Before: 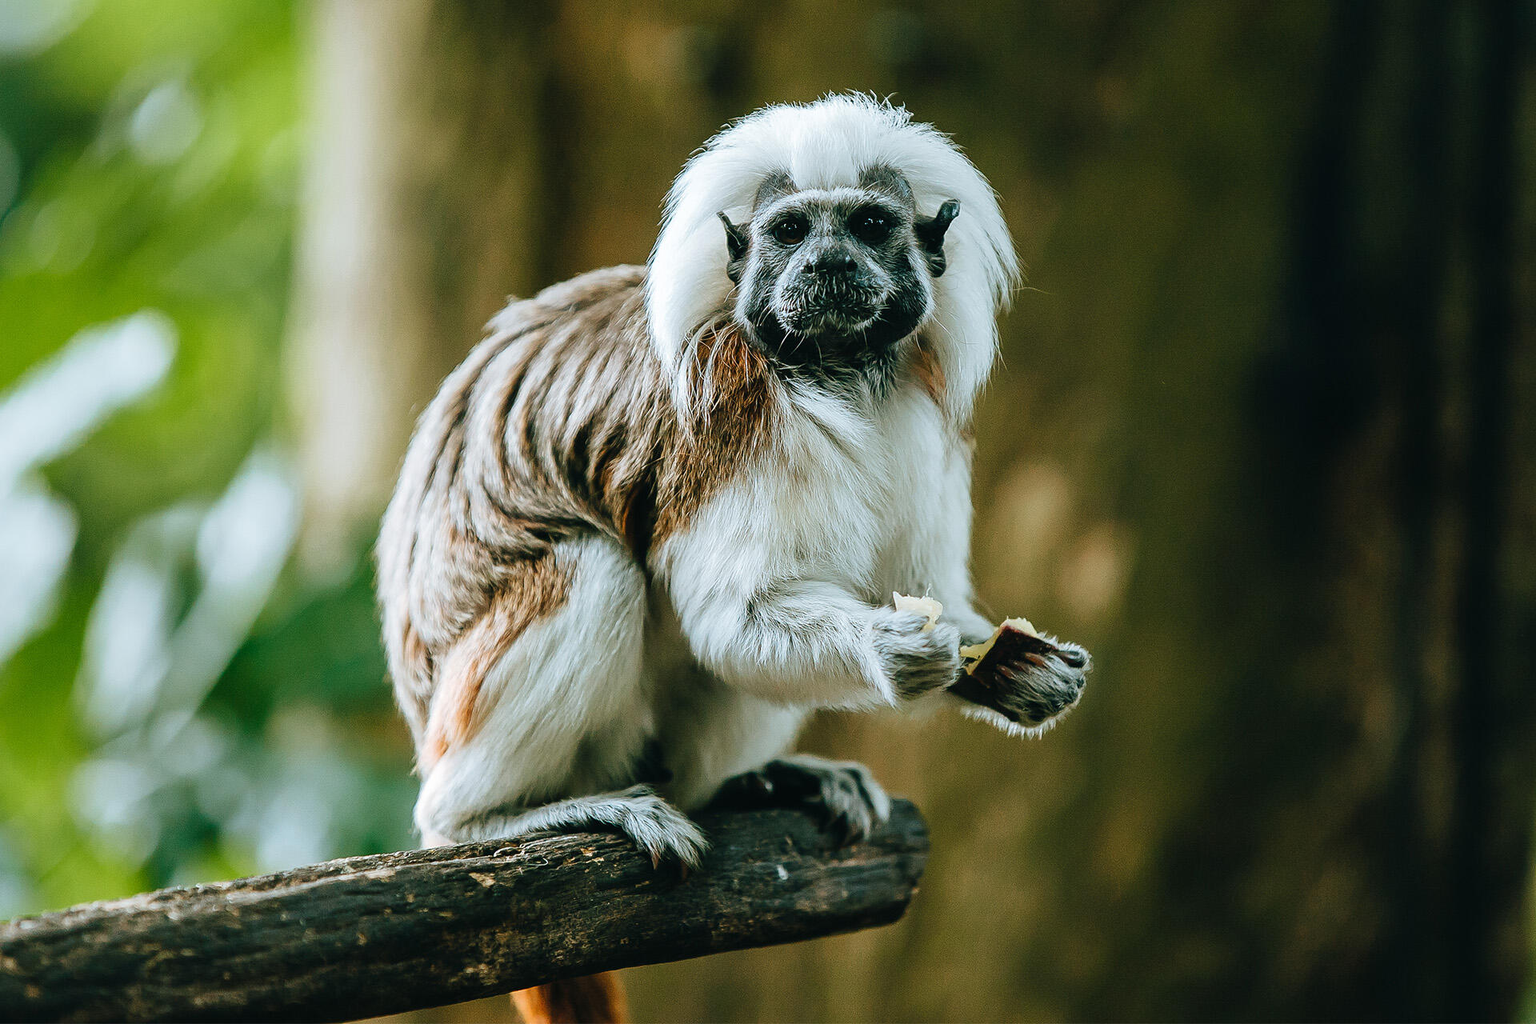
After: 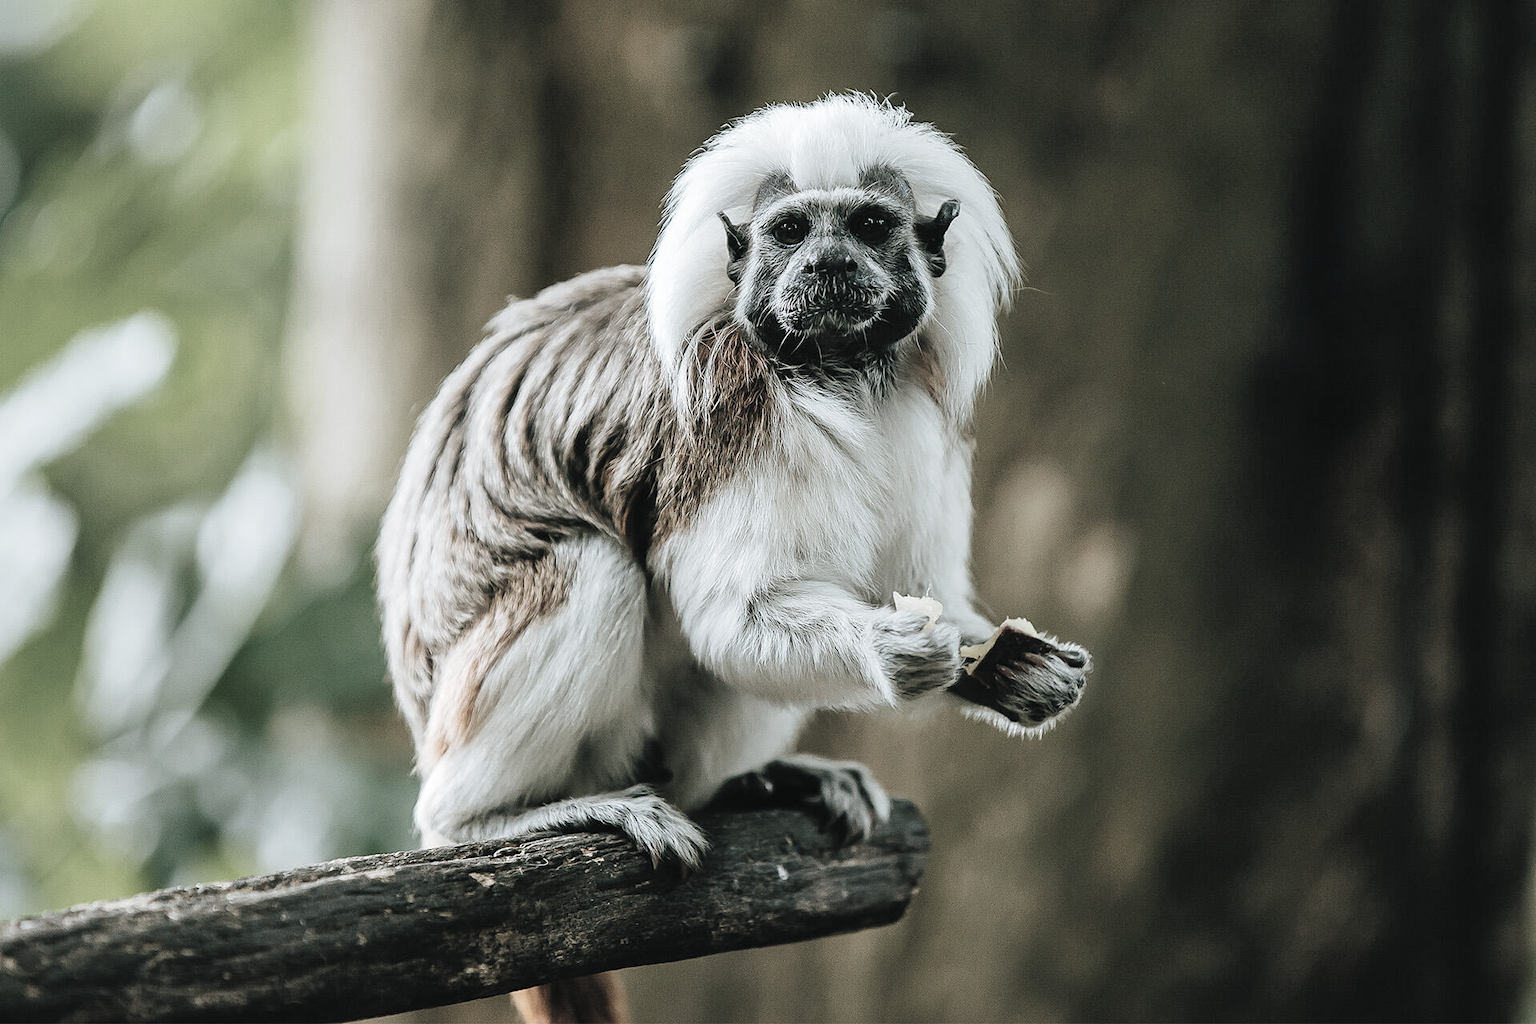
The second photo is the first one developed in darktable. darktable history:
contrast brightness saturation: contrast 0.072, brightness 0.083, saturation 0.182
color zones: curves: ch1 [(0, 0.153) (0.143, 0.15) (0.286, 0.151) (0.429, 0.152) (0.571, 0.152) (0.714, 0.151) (0.857, 0.151) (1, 0.153)]
